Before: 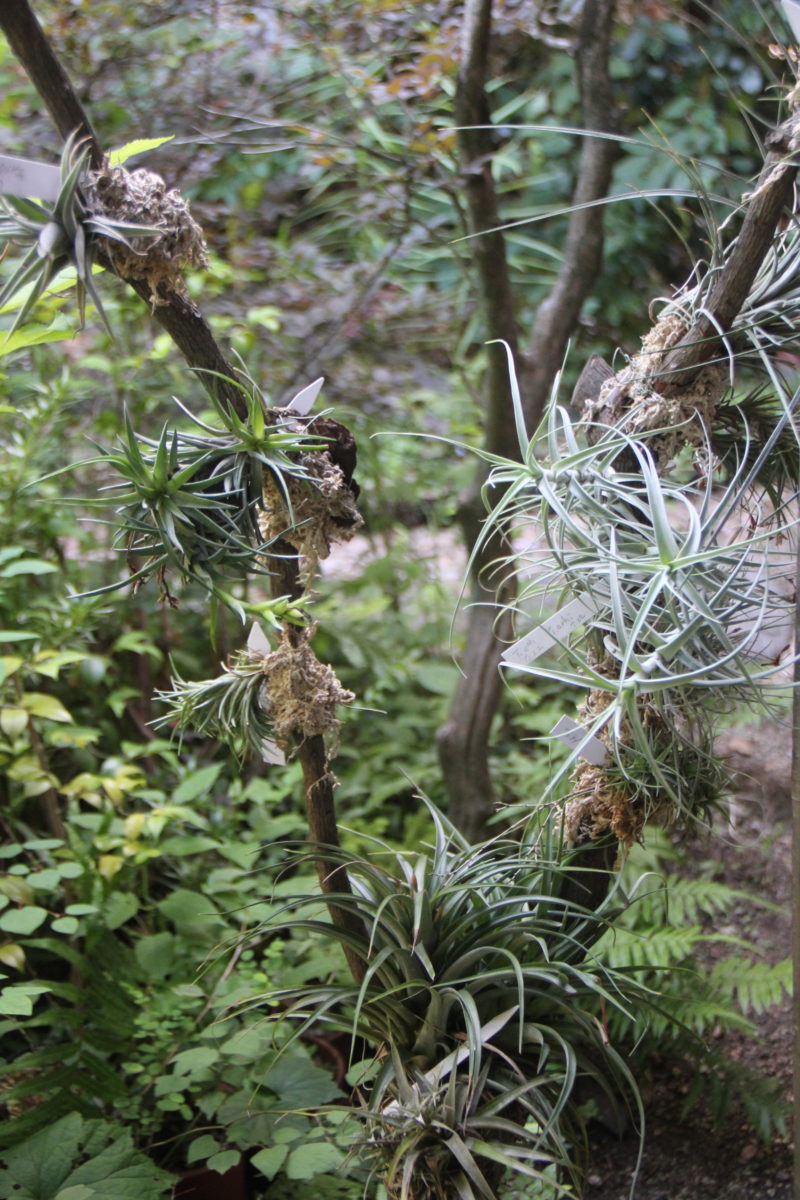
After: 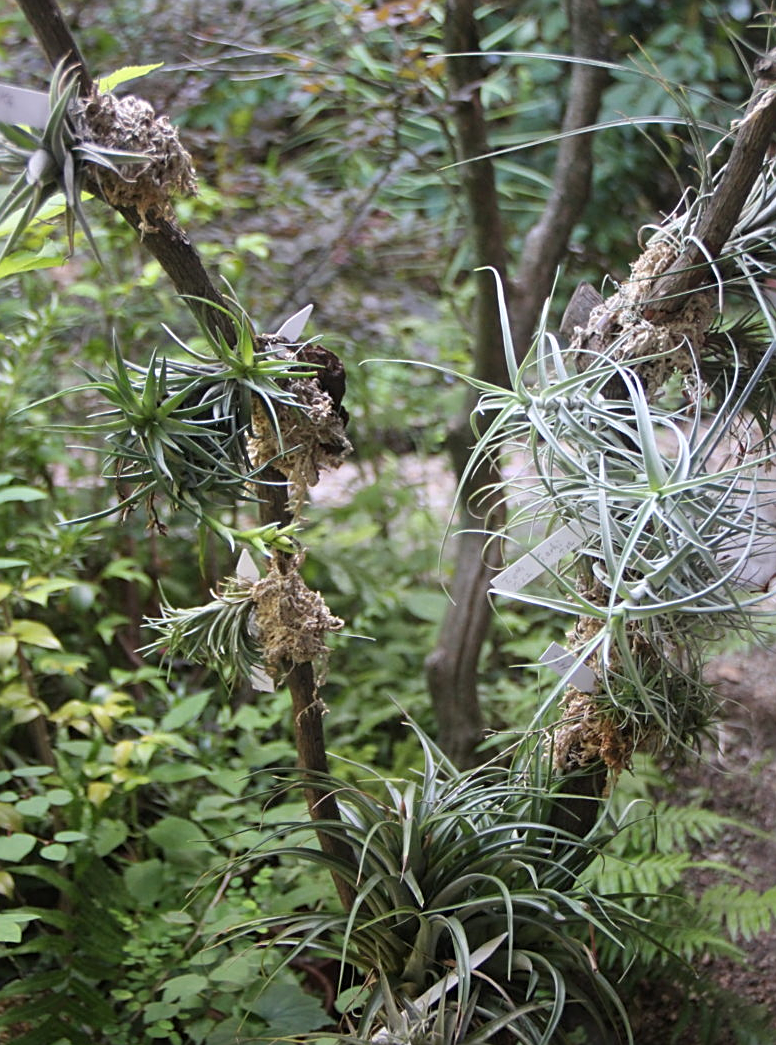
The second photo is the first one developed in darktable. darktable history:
crop: left 1.457%, top 6.144%, right 1.474%, bottom 6.746%
sharpen: on, module defaults
